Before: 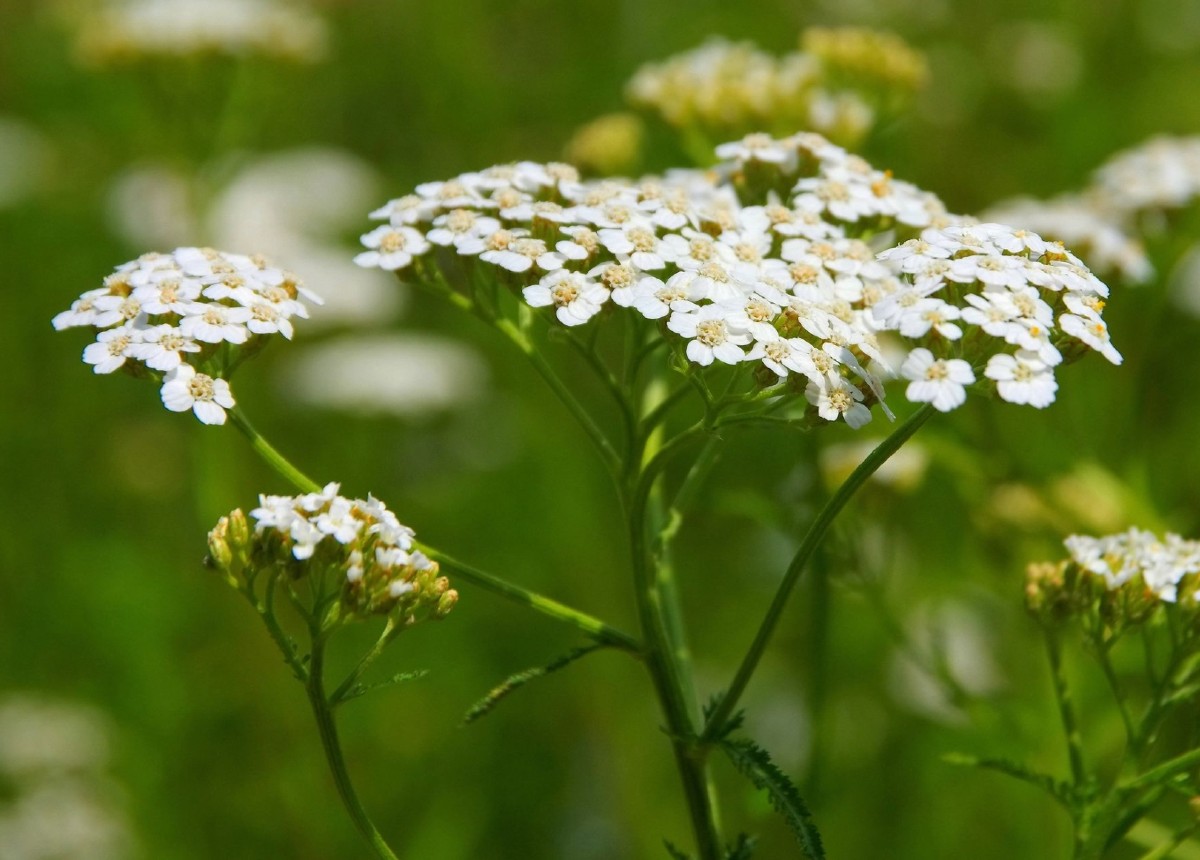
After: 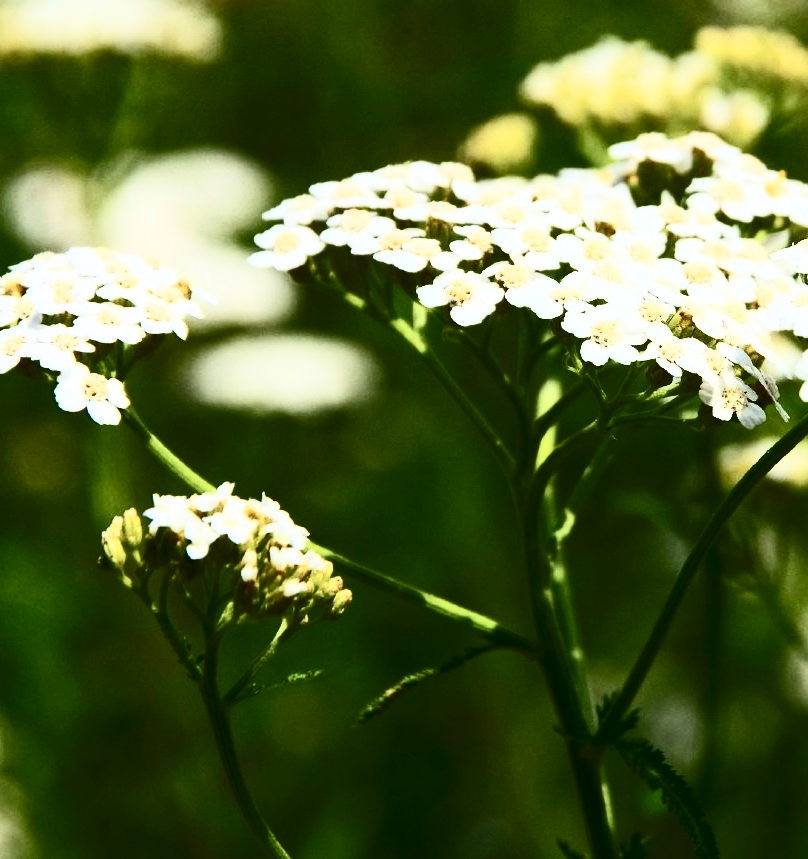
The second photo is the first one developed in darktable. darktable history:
crop and rotate: left 8.838%, right 23.796%
contrast brightness saturation: contrast 0.929, brightness 0.205
